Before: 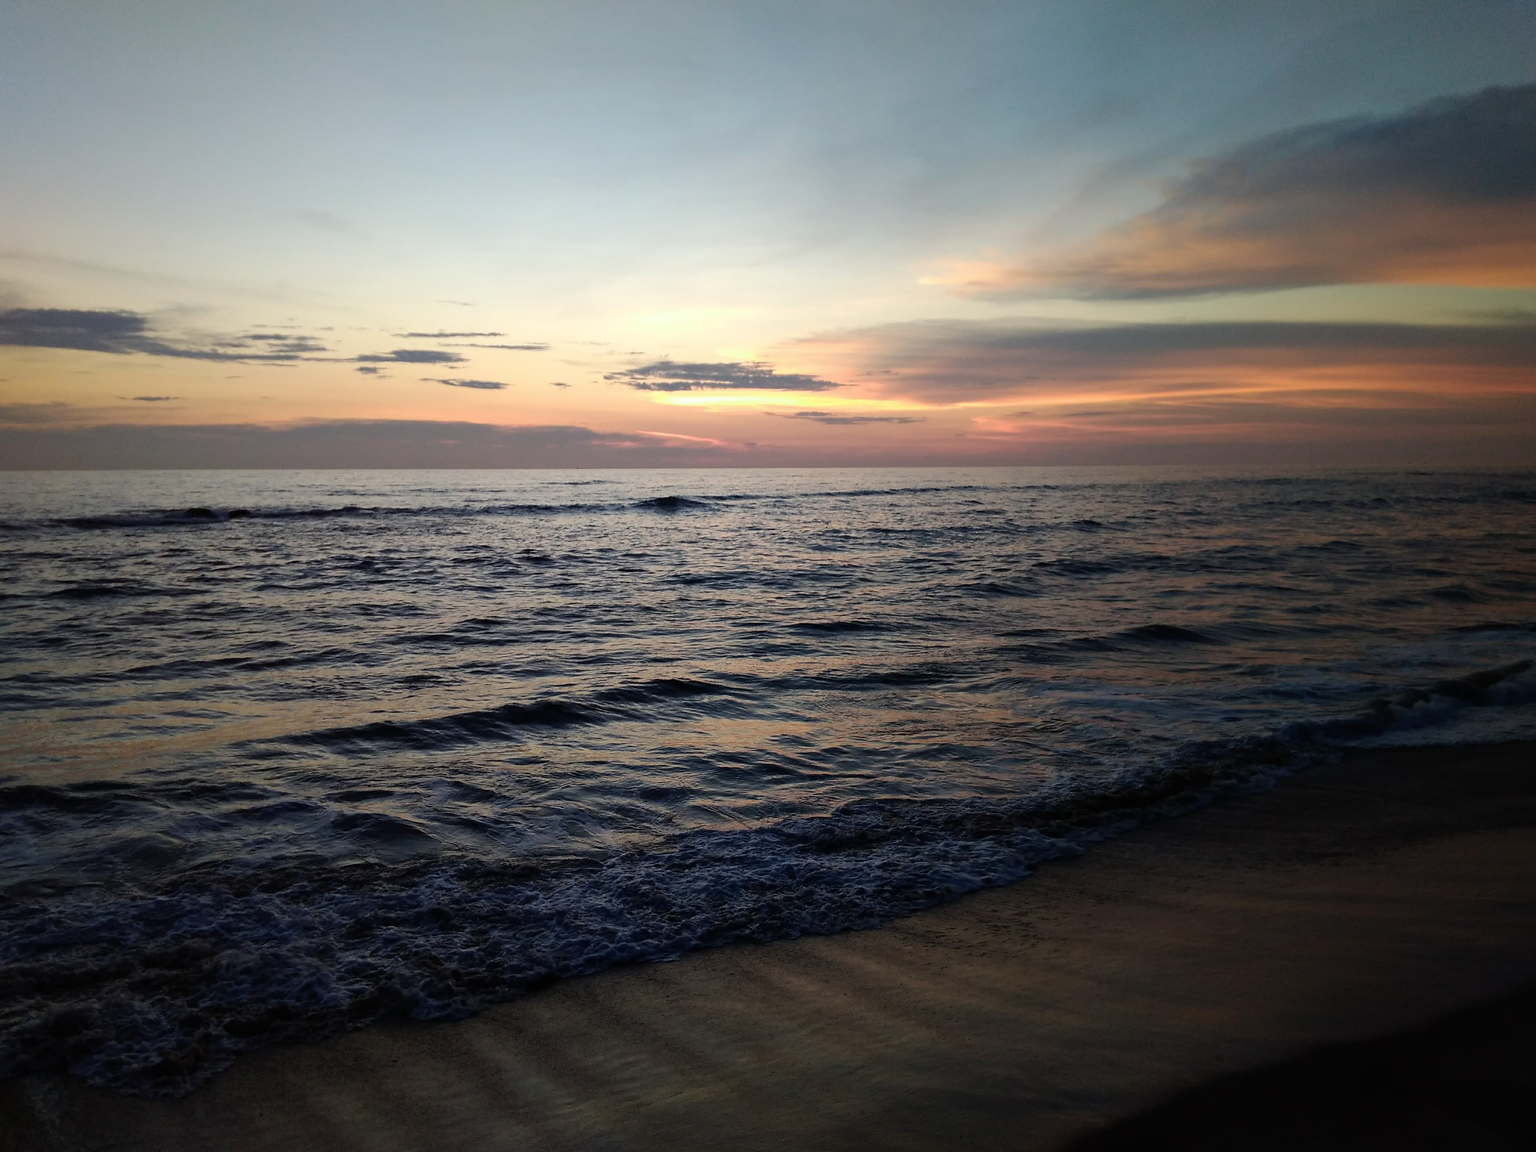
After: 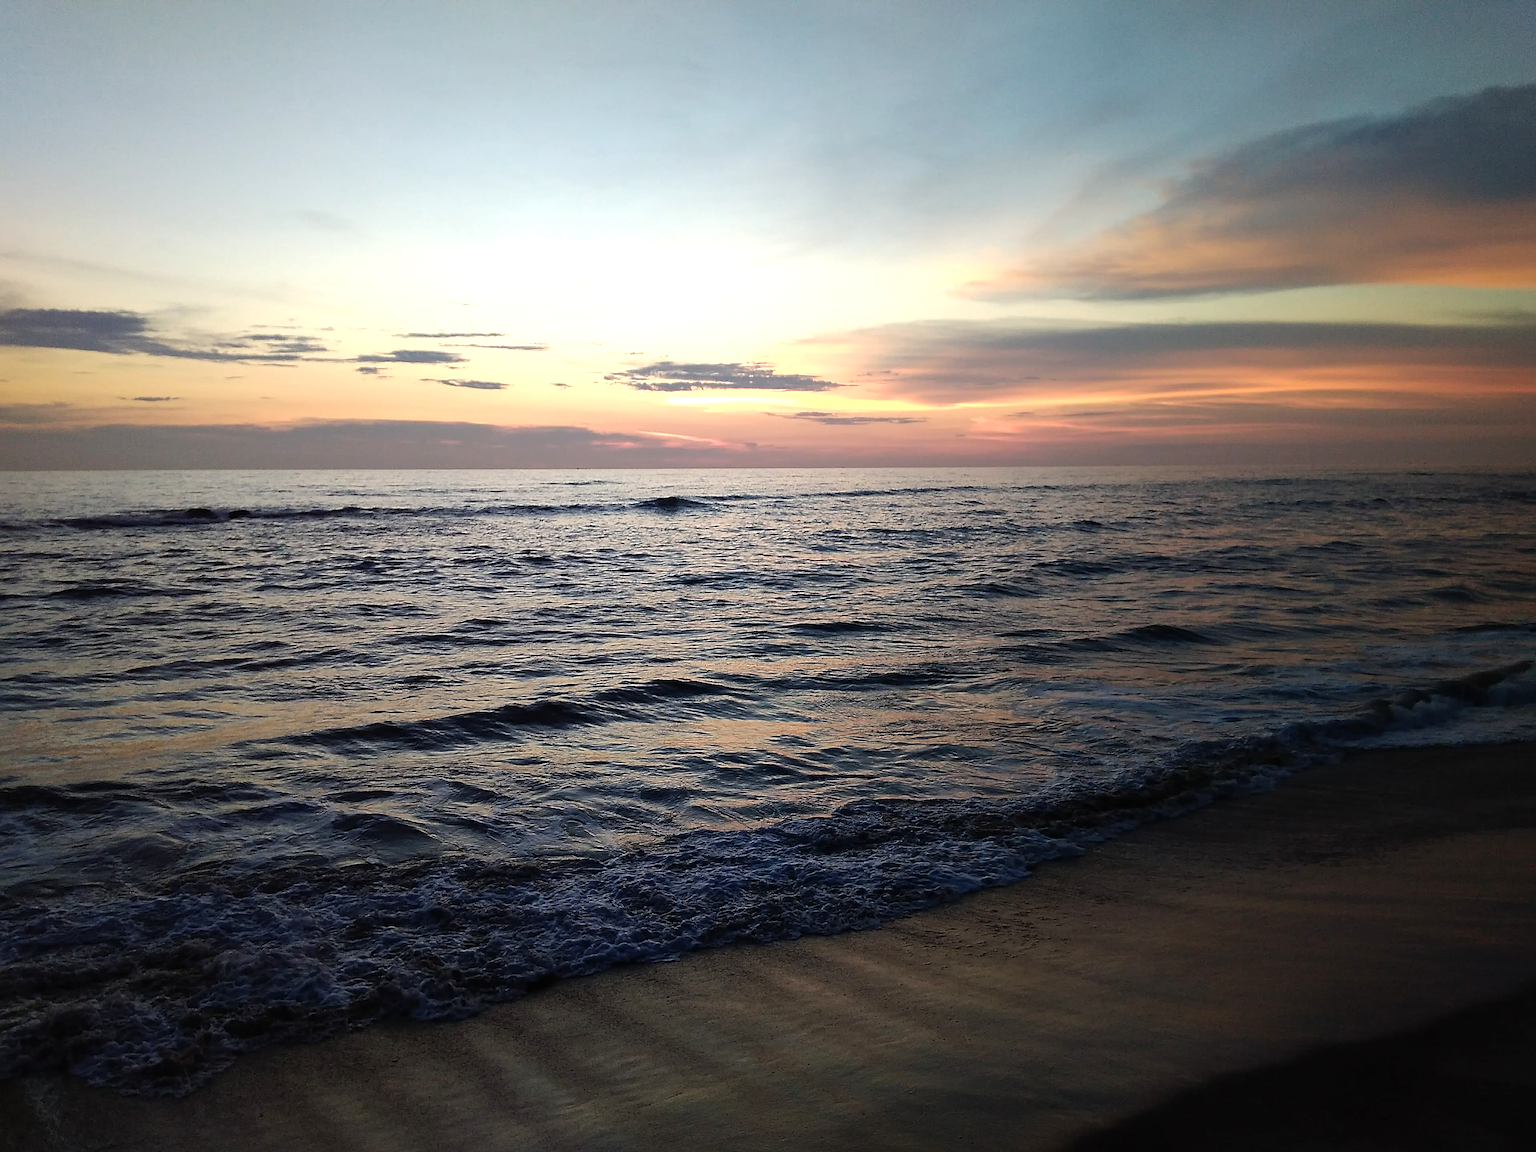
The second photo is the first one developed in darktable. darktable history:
exposure: black level correction 0, exposure 0.5 EV, compensate exposure bias true, compensate highlight preservation false
sharpen: amount 0.901
